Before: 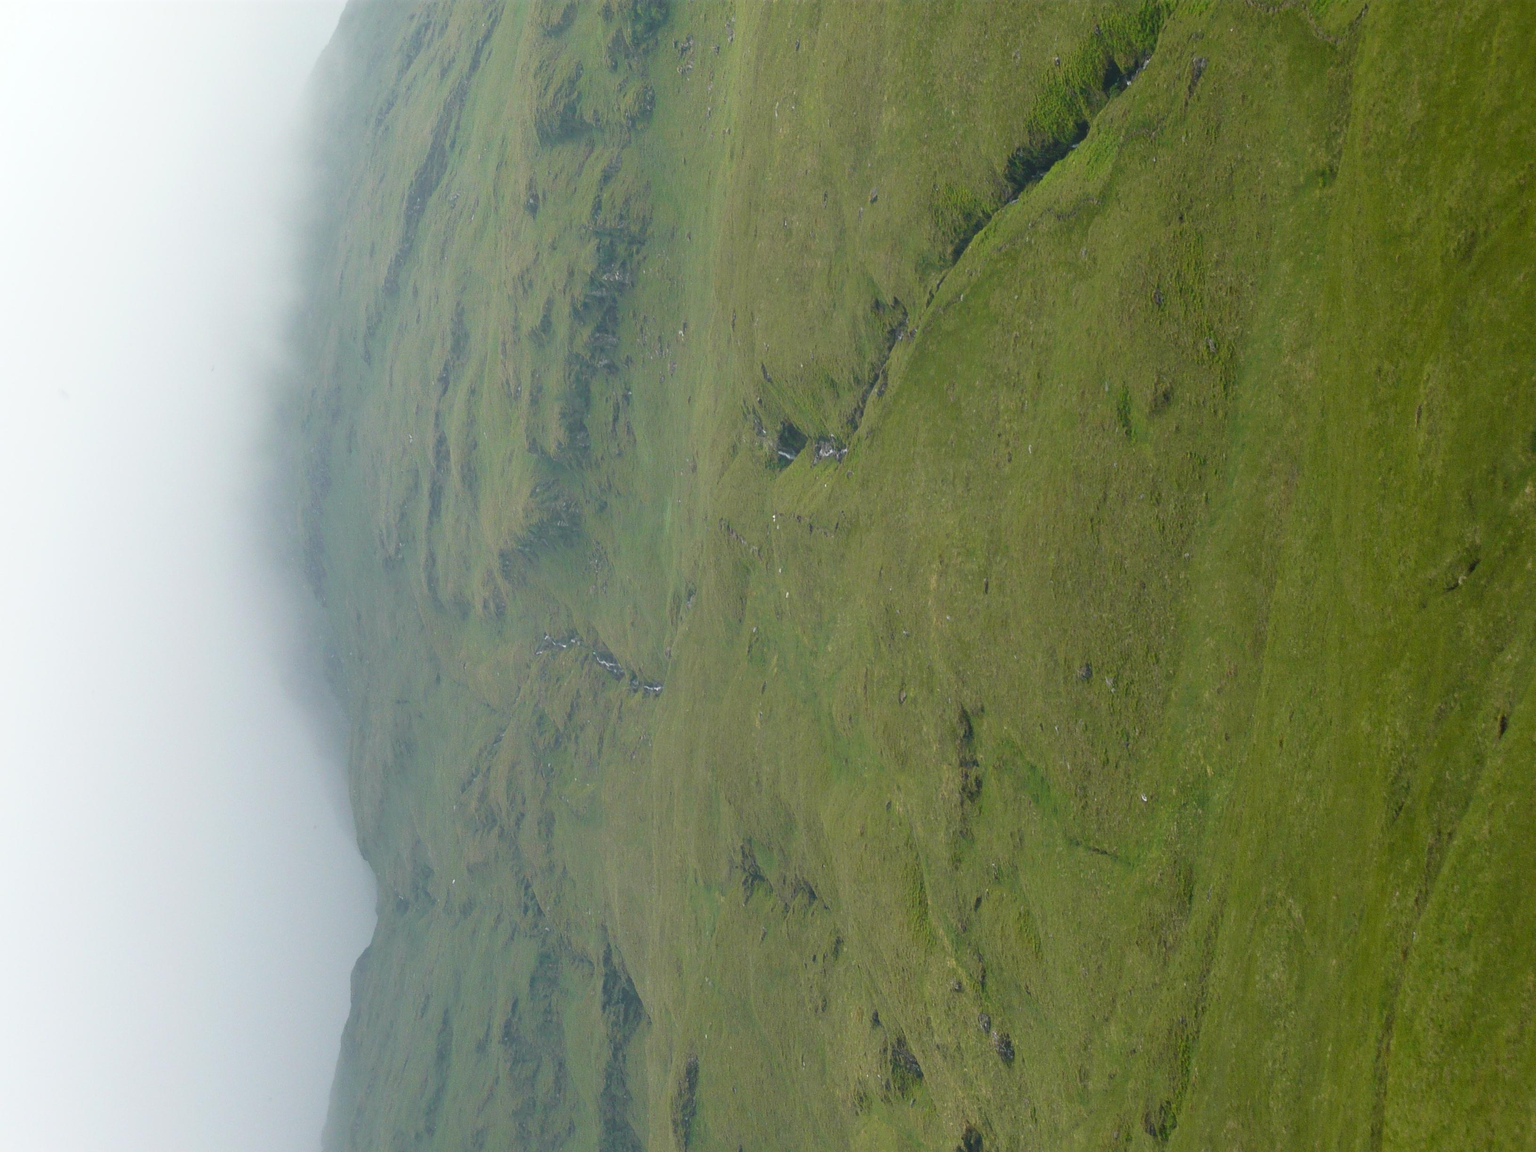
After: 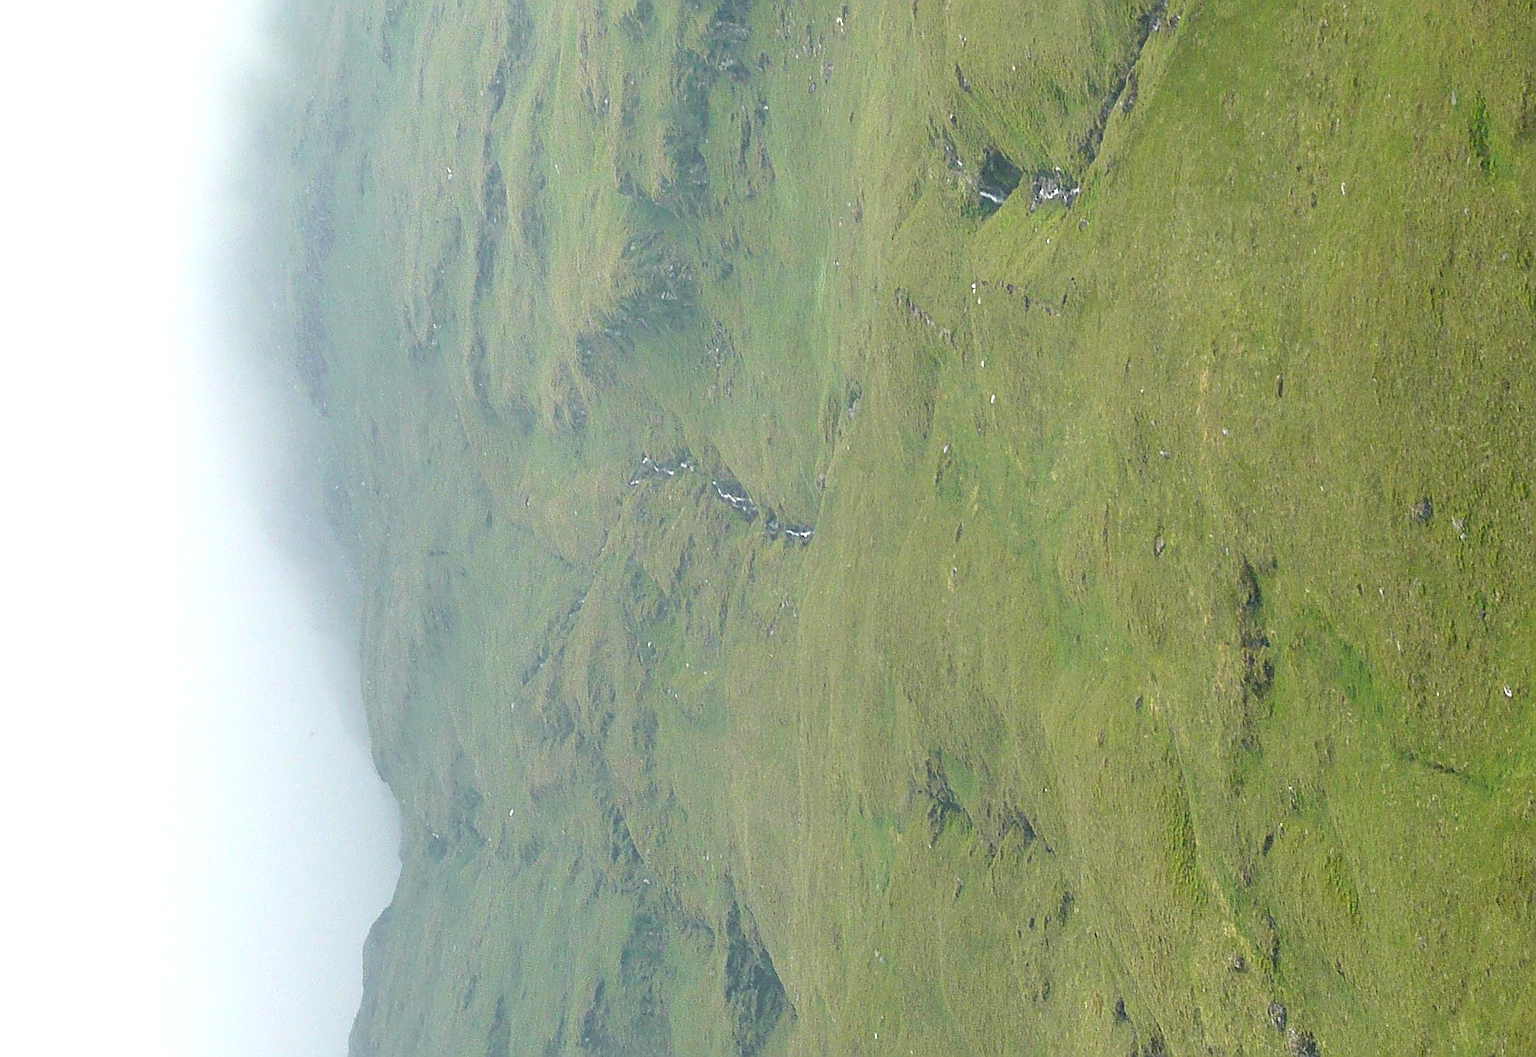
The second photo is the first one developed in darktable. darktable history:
exposure: exposure 0.7 EV, compensate highlight preservation false
crop: left 6.488%, top 27.668%, right 24.183%, bottom 8.656%
sharpen: amount 0.901
